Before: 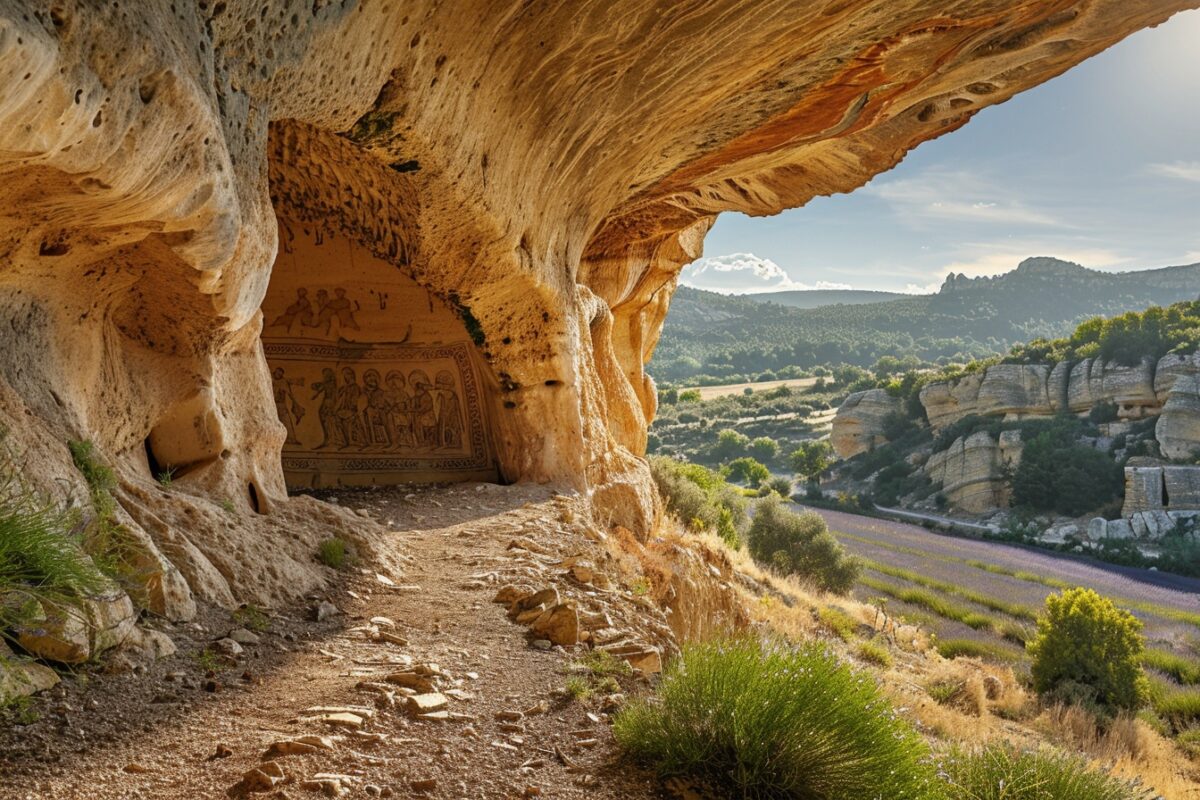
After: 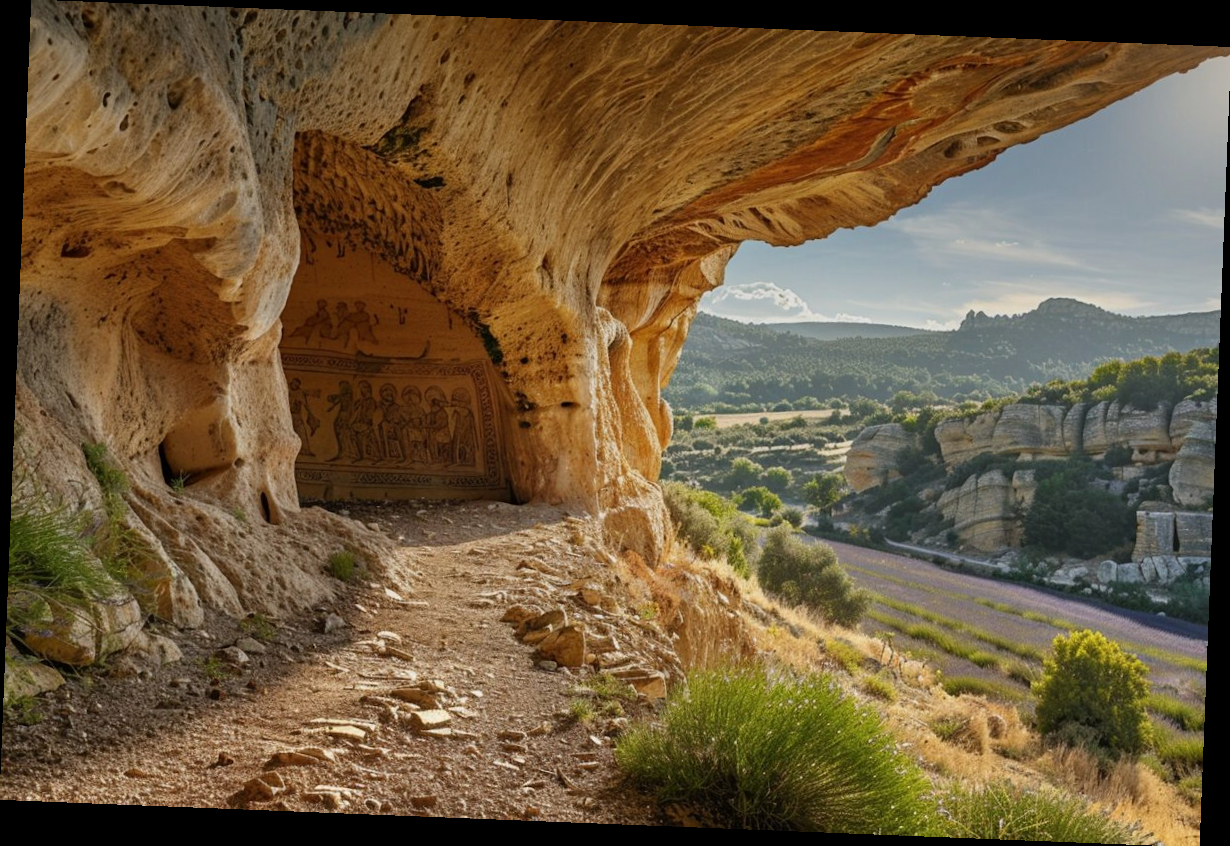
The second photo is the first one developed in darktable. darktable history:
rotate and perspective: rotation 2.27°, automatic cropping off
graduated density: on, module defaults
